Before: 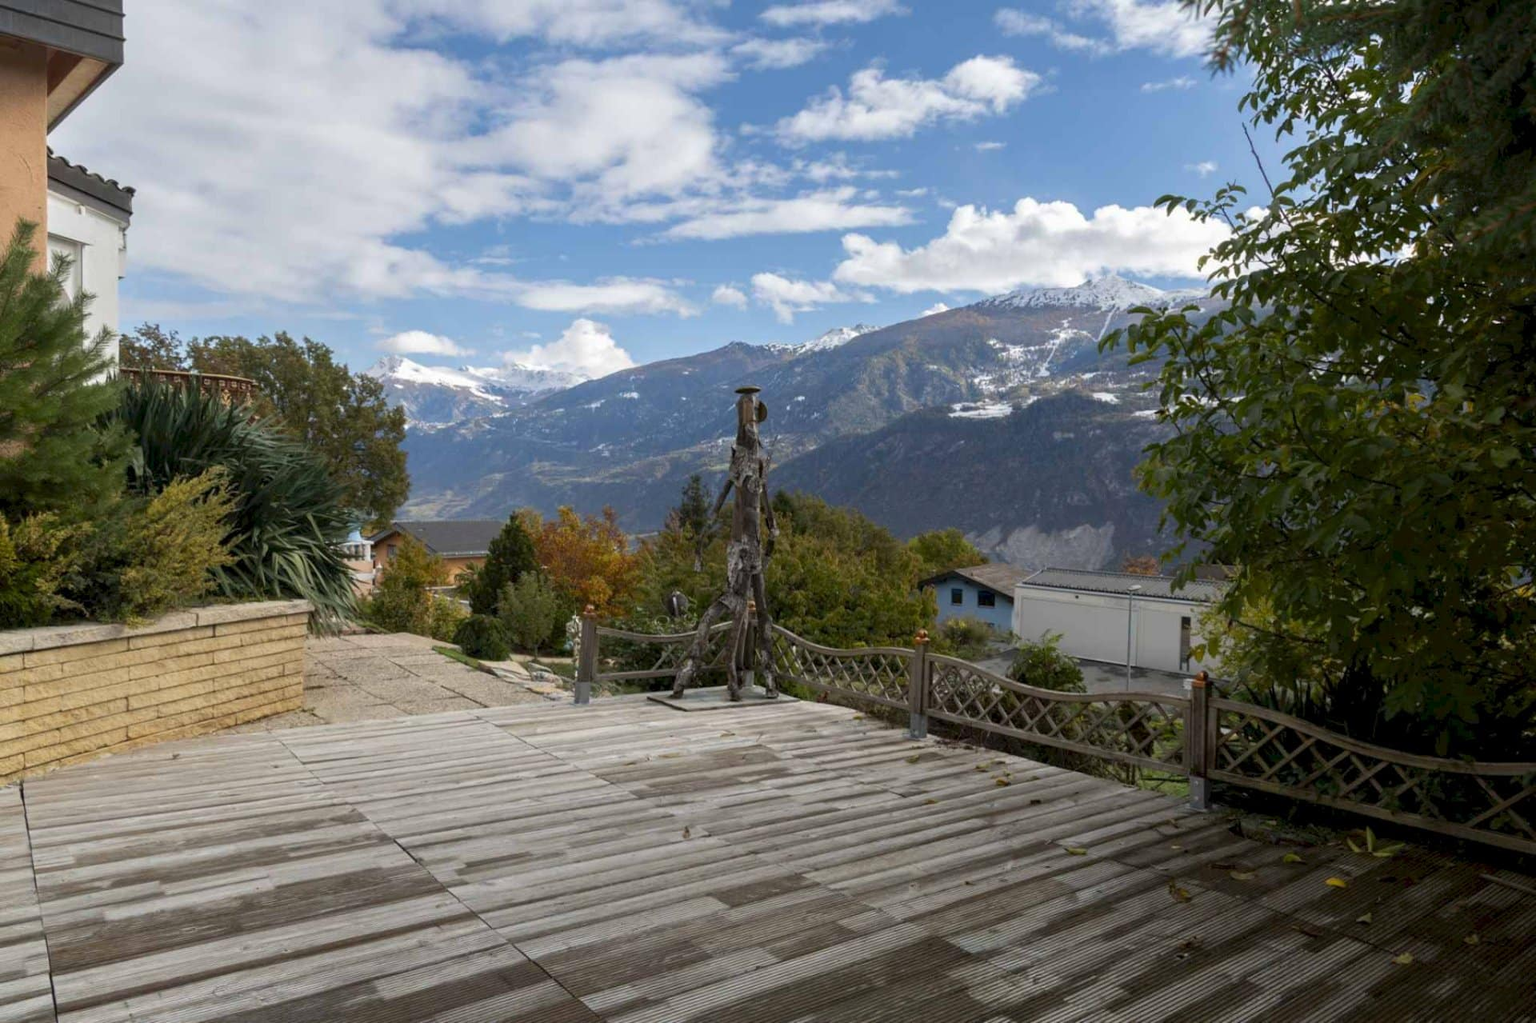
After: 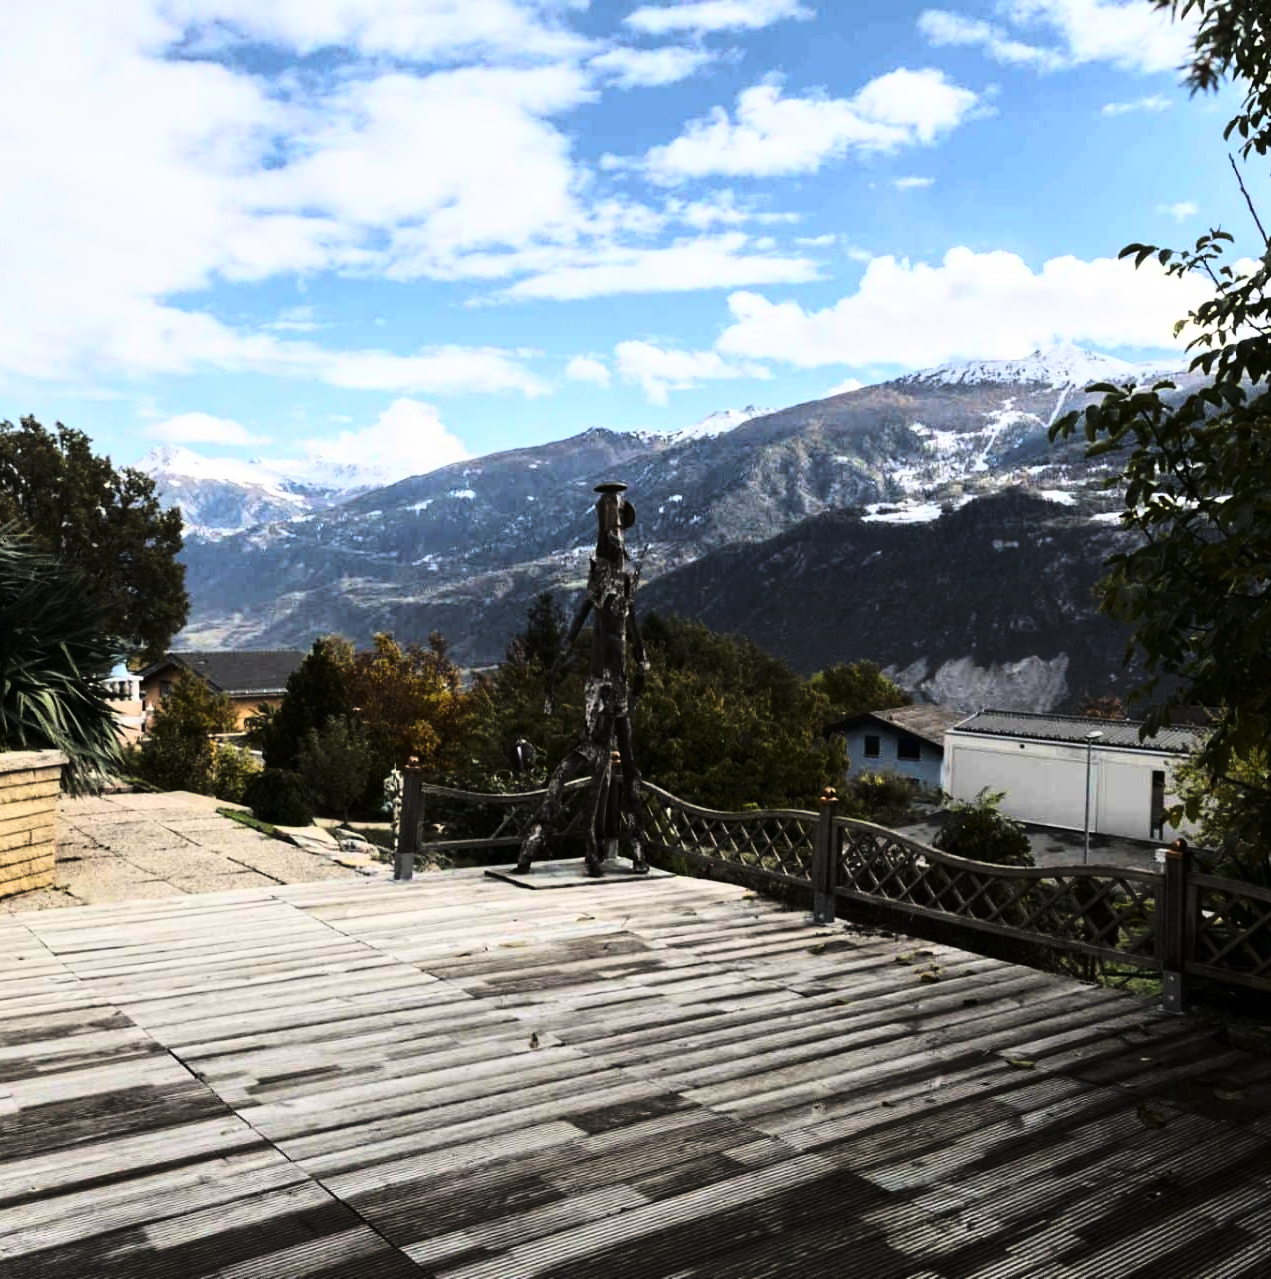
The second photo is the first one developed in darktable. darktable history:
crop: left 16.923%, right 16.871%
tone curve: curves: ch0 [(0, 0) (0.003, 0.004) (0.011, 0.006) (0.025, 0.008) (0.044, 0.012) (0.069, 0.017) (0.1, 0.021) (0.136, 0.029) (0.177, 0.043) (0.224, 0.062) (0.277, 0.108) (0.335, 0.166) (0.399, 0.301) (0.468, 0.467) (0.543, 0.64) (0.623, 0.803) (0.709, 0.908) (0.801, 0.969) (0.898, 0.988) (1, 1)], color space Lab, linked channels, preserve colors none
